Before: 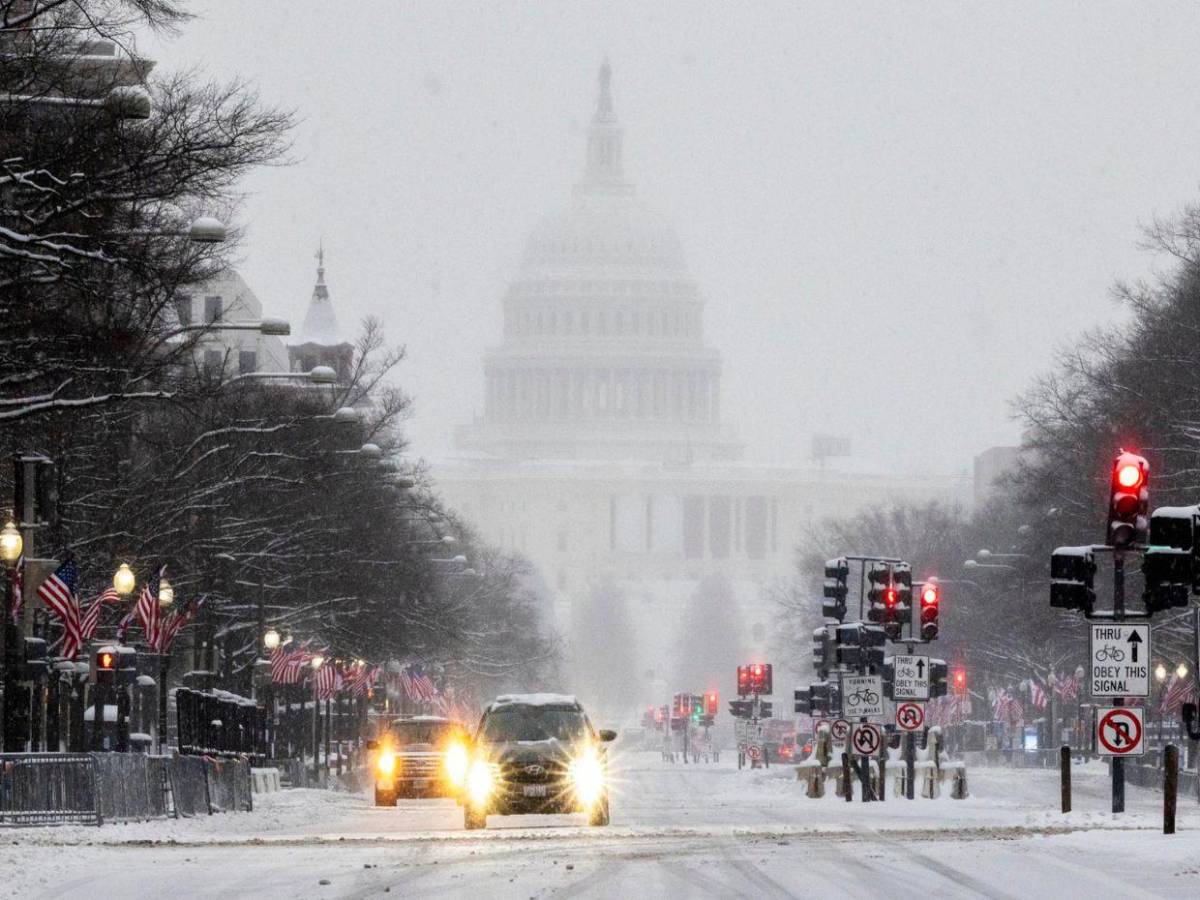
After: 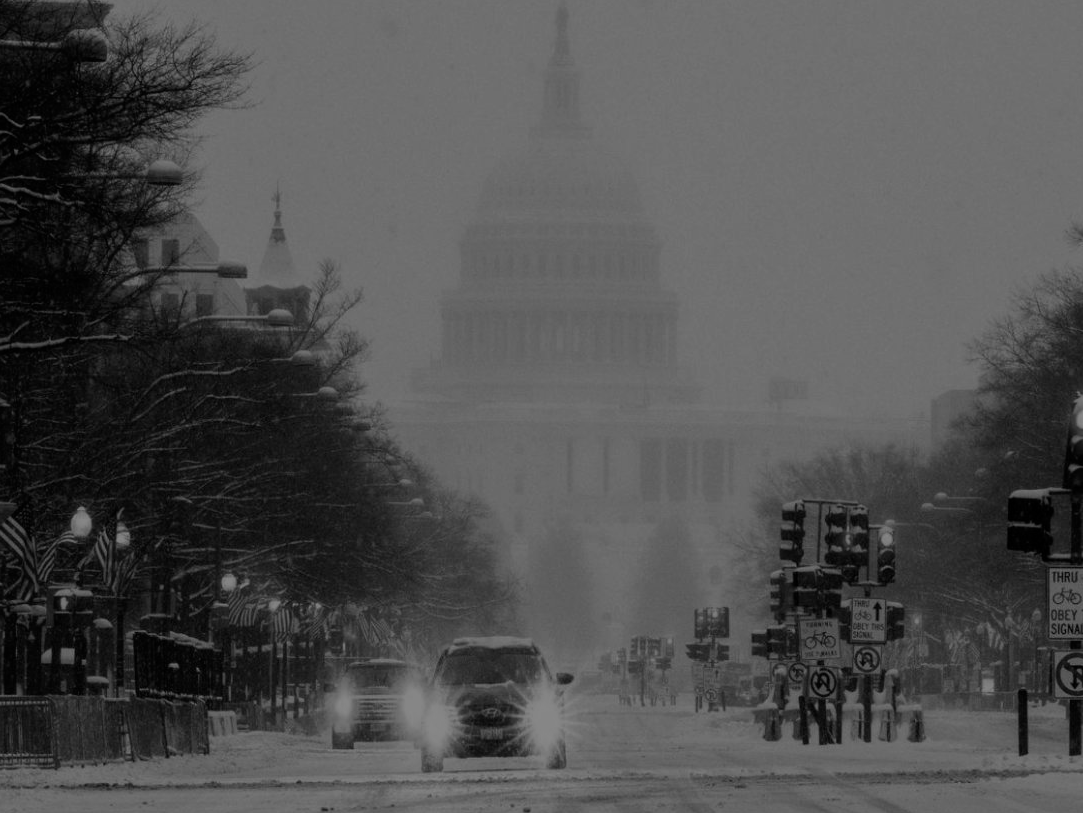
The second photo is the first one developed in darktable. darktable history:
crop: left 3.616%, top 6.421%, right 6.085%, bottom 3.218%
exposure: exposure -2.096 EV, compensate highlight preservation false
color correction: highlights a* 39.88, highlights b* 39.78, saturation 0.69
color zones: curves: ch0 [(0, 0.613) (0.01, 0.613) (0.245, 0.448) (0.498, 0.529) (0.642, 0.665) (0.879, 0.777) (0.99, 0.613)]; ch1 [(0, 0) (0.143, 0) (0.286, 0) (0.429, 0) (0.571, 0) (0.714, 0) (0.857, 0)]
